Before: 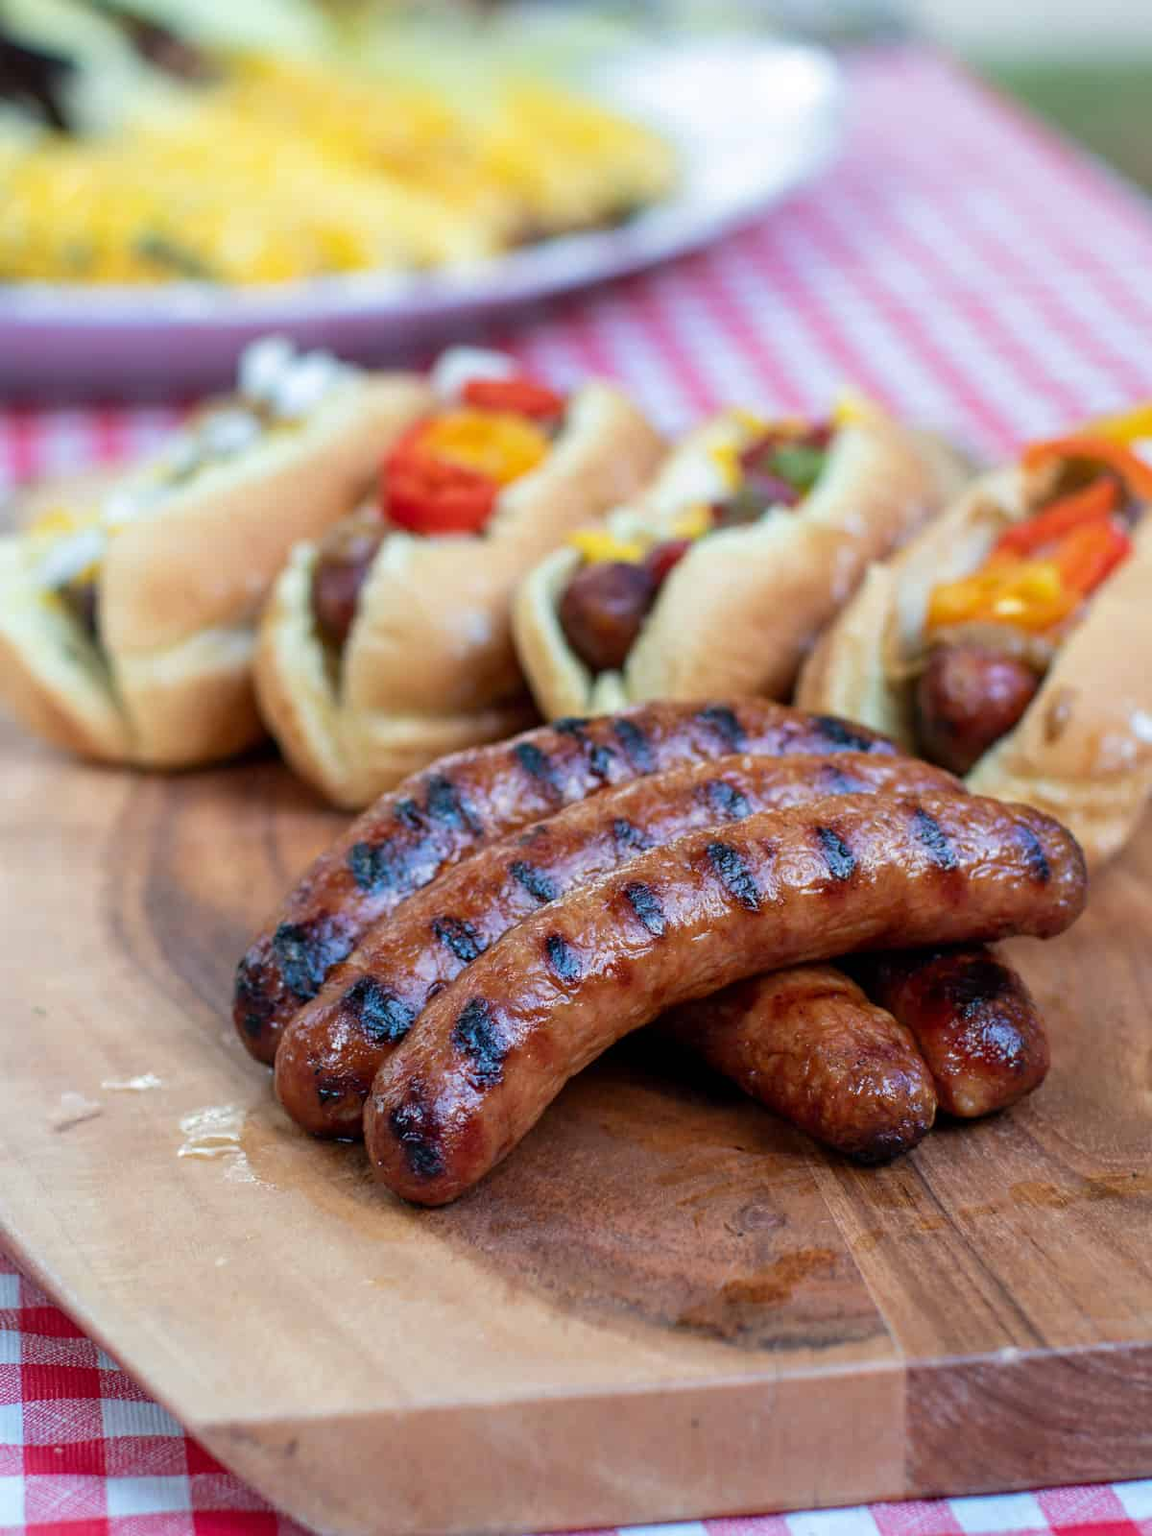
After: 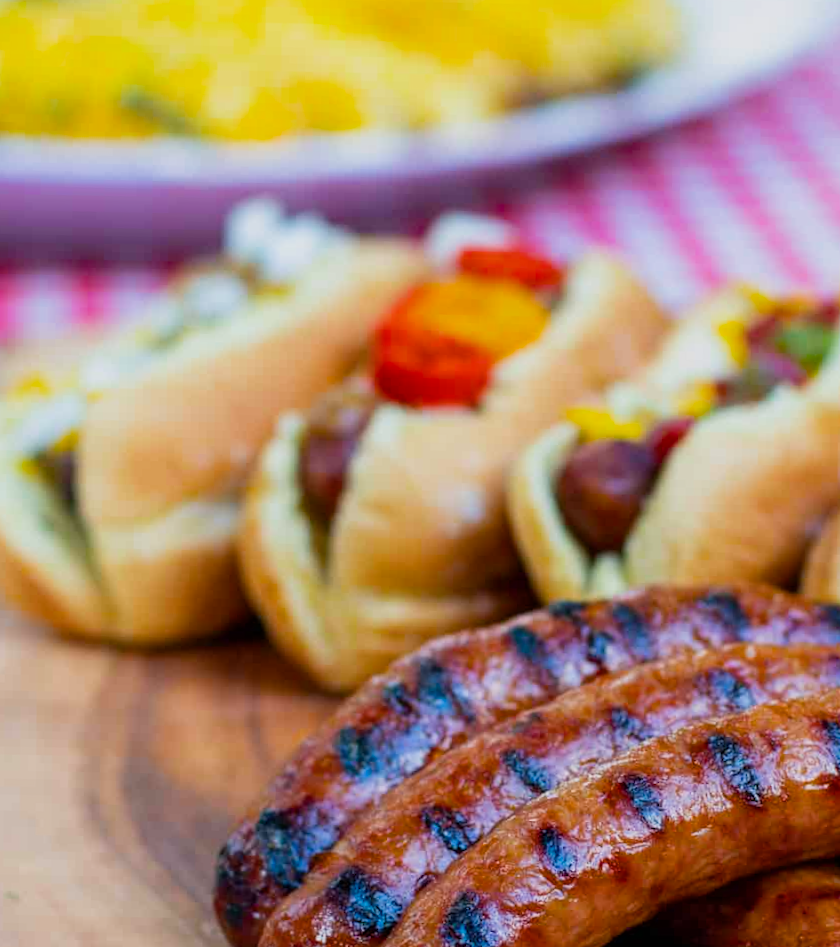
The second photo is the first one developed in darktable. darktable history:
rotate and perspective: rotation -4.2°, shear 0.006, automatic cropping off
sigmoid: contrast 1.22, skew 0.65
exposure: exposure -0.36 EV, compensate highlight preservation false
color balance rgb: perceptual saturation grading › global saturation 36%, perceptual brilliance grading › global brilliance 10%, global vibrance 20%
crop and rotate: angle -4.99°, left 2.122%, top 6.945%, right 27.566%, bottom 30.519%
